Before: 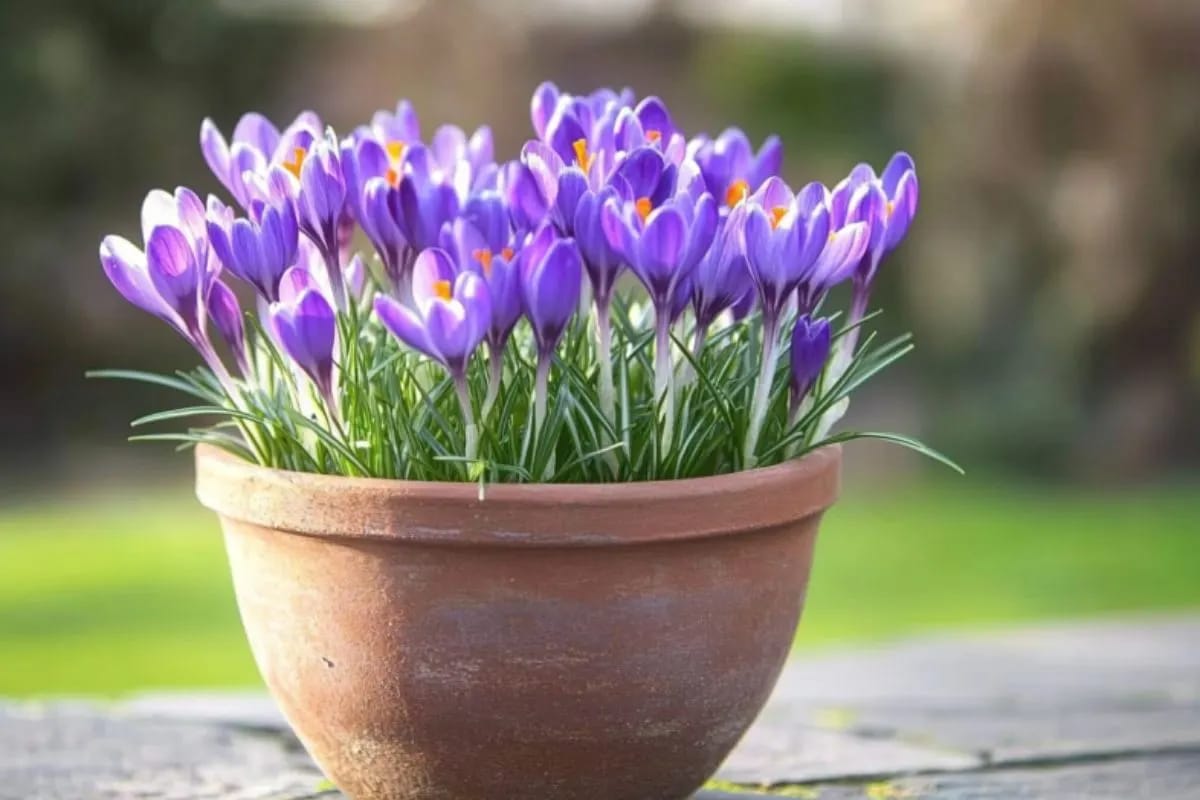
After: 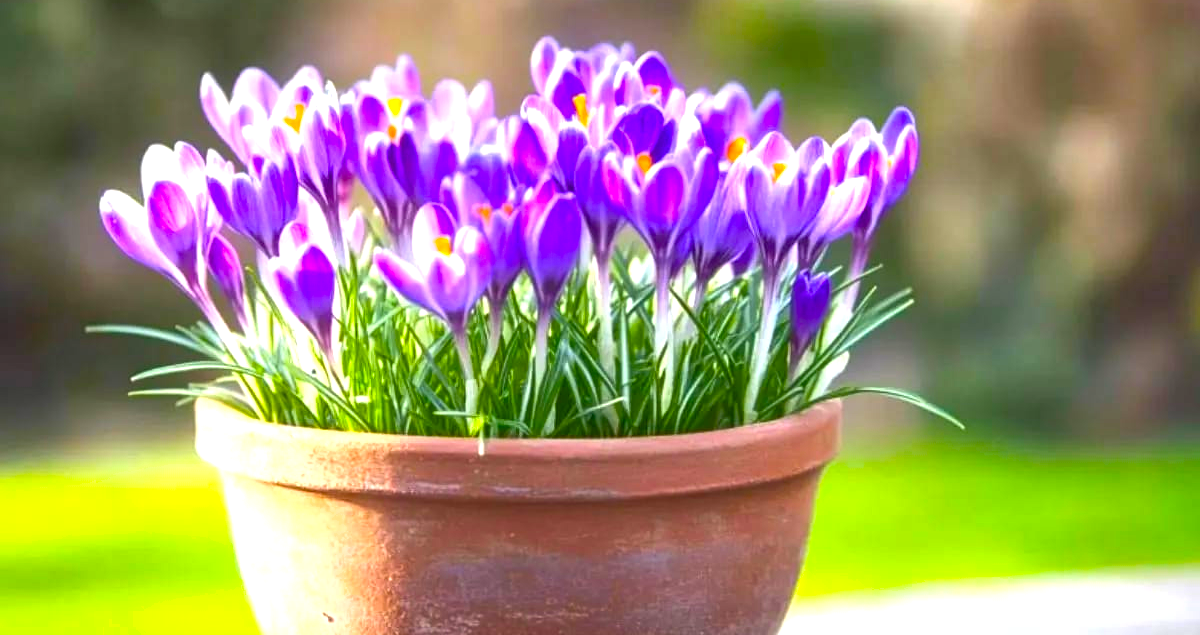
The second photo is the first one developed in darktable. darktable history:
color balance rgb: linear chroma grading › global chroma 15%, perceptual saturation grading › global saturation 30%
exposure: exposure 0.943 EV, compensate highlight preservation false
shadows and highlights: radius 337.17, shadows 29.01, soften with gaussian
crop and rotate: top 5.667%, bottom 14.937%
